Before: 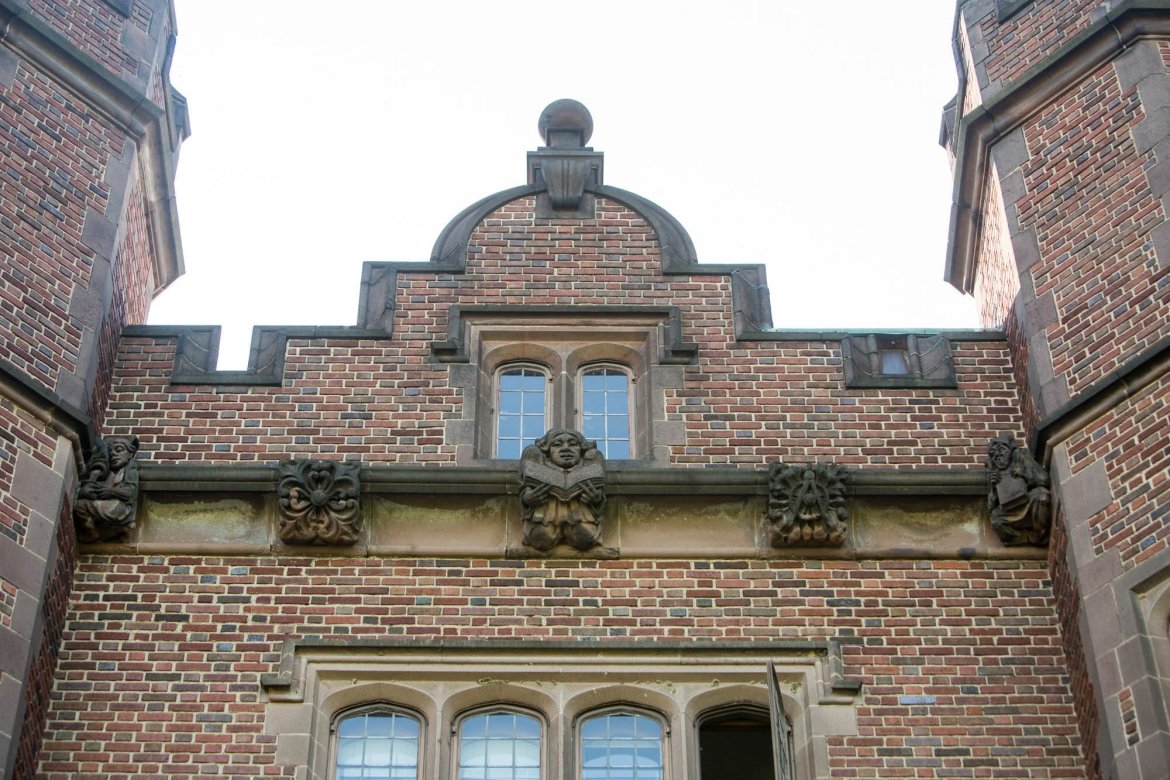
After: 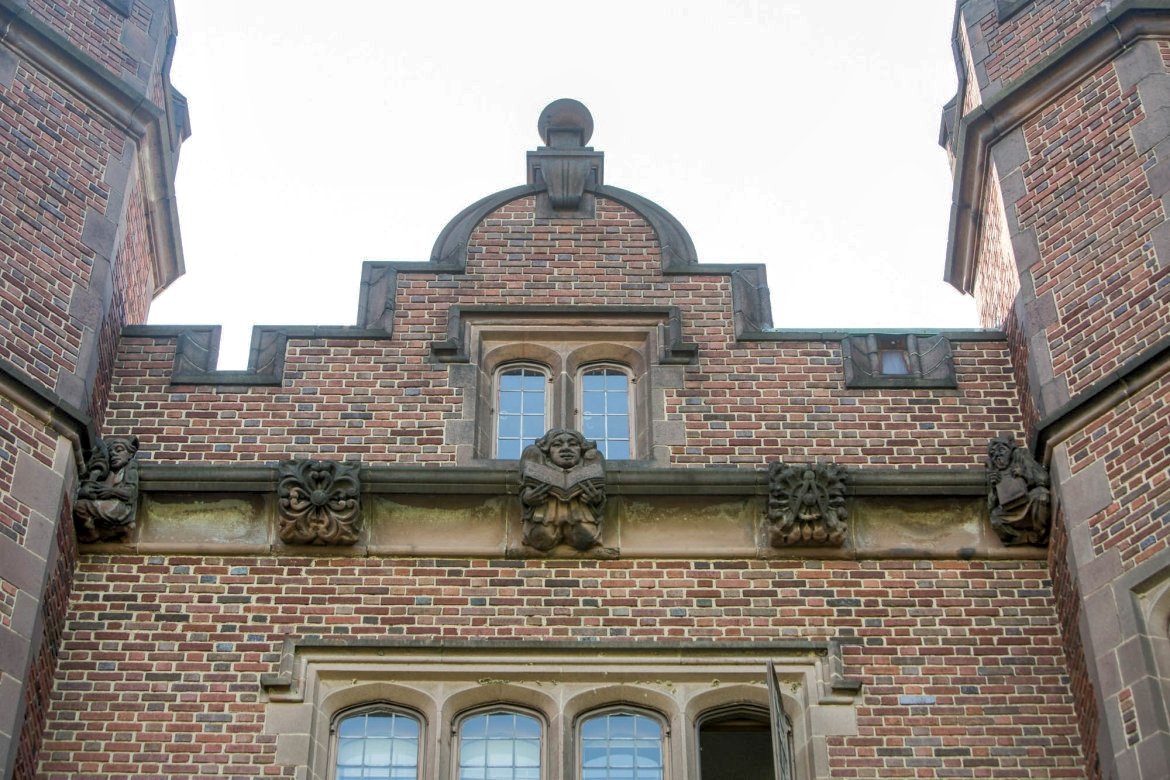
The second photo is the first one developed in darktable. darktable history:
shadows and highlights: shadows 60, highlights -60
local contrast: on, module defaults
